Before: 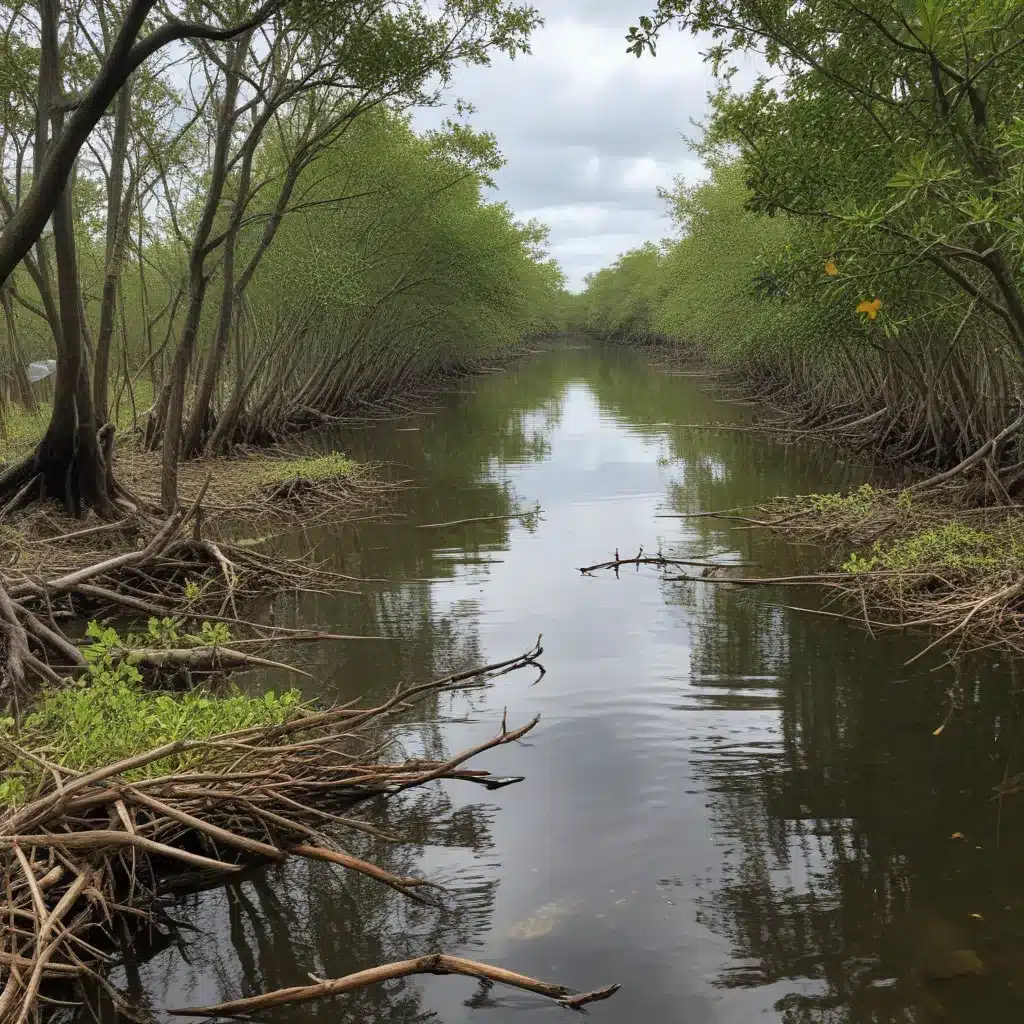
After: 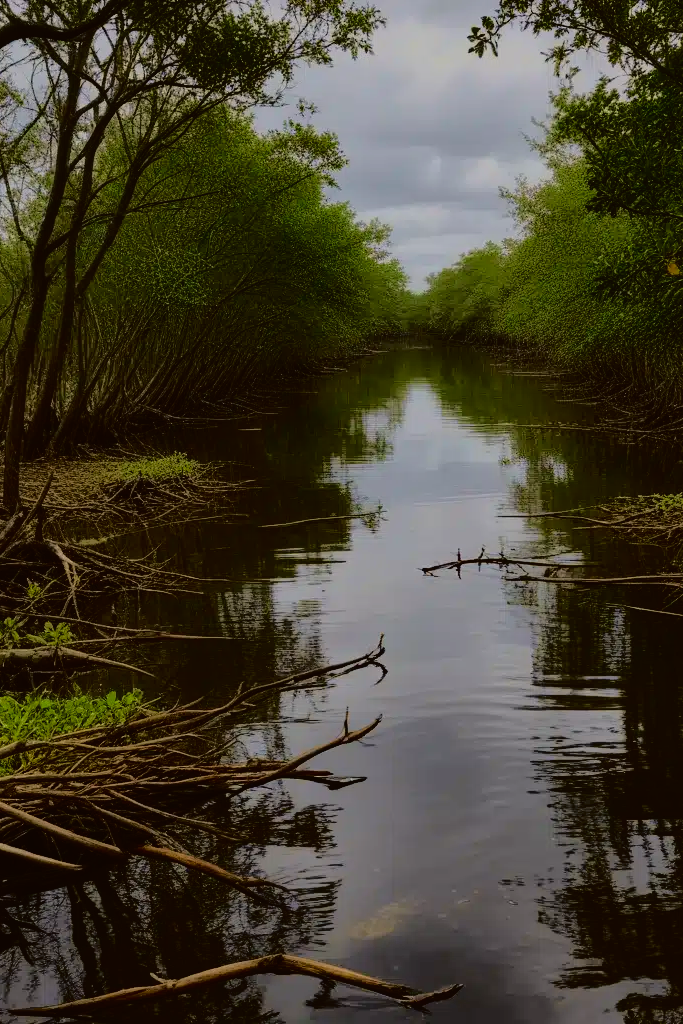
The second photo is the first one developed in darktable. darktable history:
tone curve: curves: ch0 [(0, 0.015) (0.091, 0.055) (0.184, 0.159) (0.304, 0.382) (0.492, 0.579) (0.628, 0.755) (0.832, 0.932) (0.984, 0.963)]; ch1 [(0, 0) (0.34, 0.235) (0.493, 0.5) (0.554, 0.56) (0.764, 0.815) (1, 1)]; ch2 [(0, 0) (0.44, 0.458) (0.476, 0.477) (0.542, 0.586) (0.674, 0.724) (1, 1)], color space Lab, independent channels, preserve colors none
rgb curve: curves: ch0 [(0, 0) (0.136, 0.078) (0.262, 0.245) (0.414, 0.42) (1, 1)], compensate middle gray true, preserve colors basic power
exposure: exposure -2.002 EV, compensate highlight preservation false
color balance rgb: perceptual saturation grading › global saturation 25%, perceptual brilliance grading › mid-tones 10%, perceptual brilliance grading › shadows 15%, global vibrance 20%
crop and rotate: left 15.446%, right 17.836%
